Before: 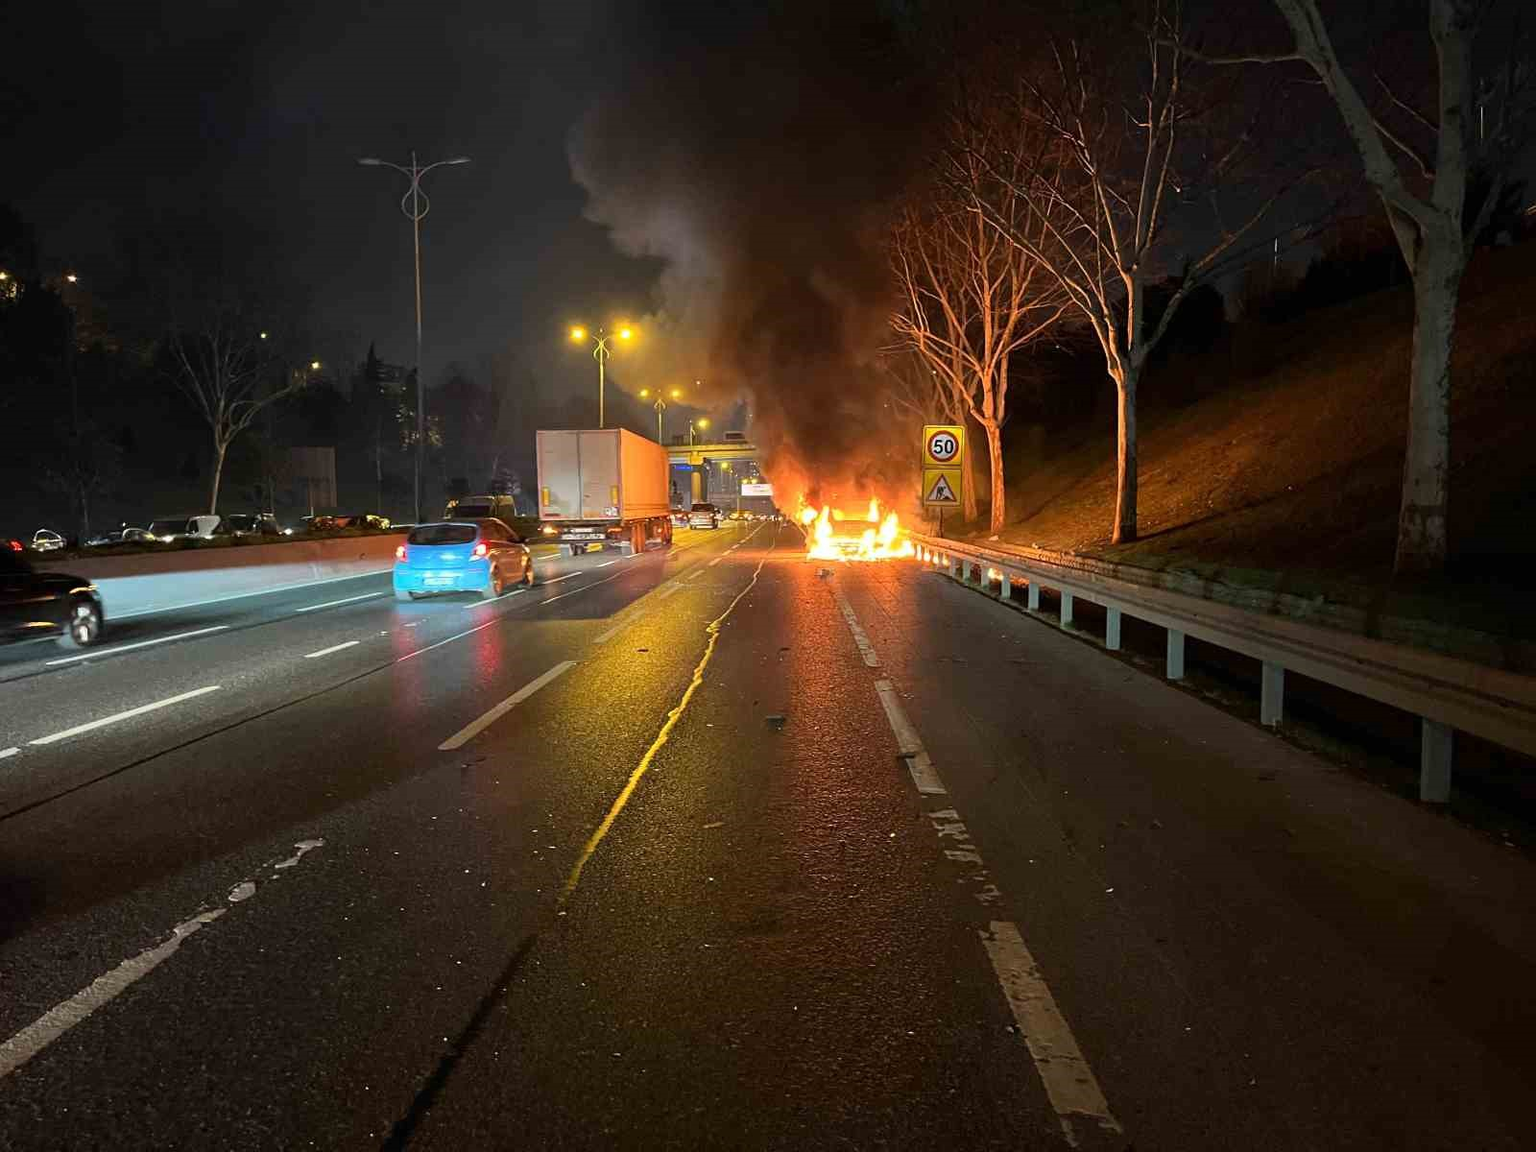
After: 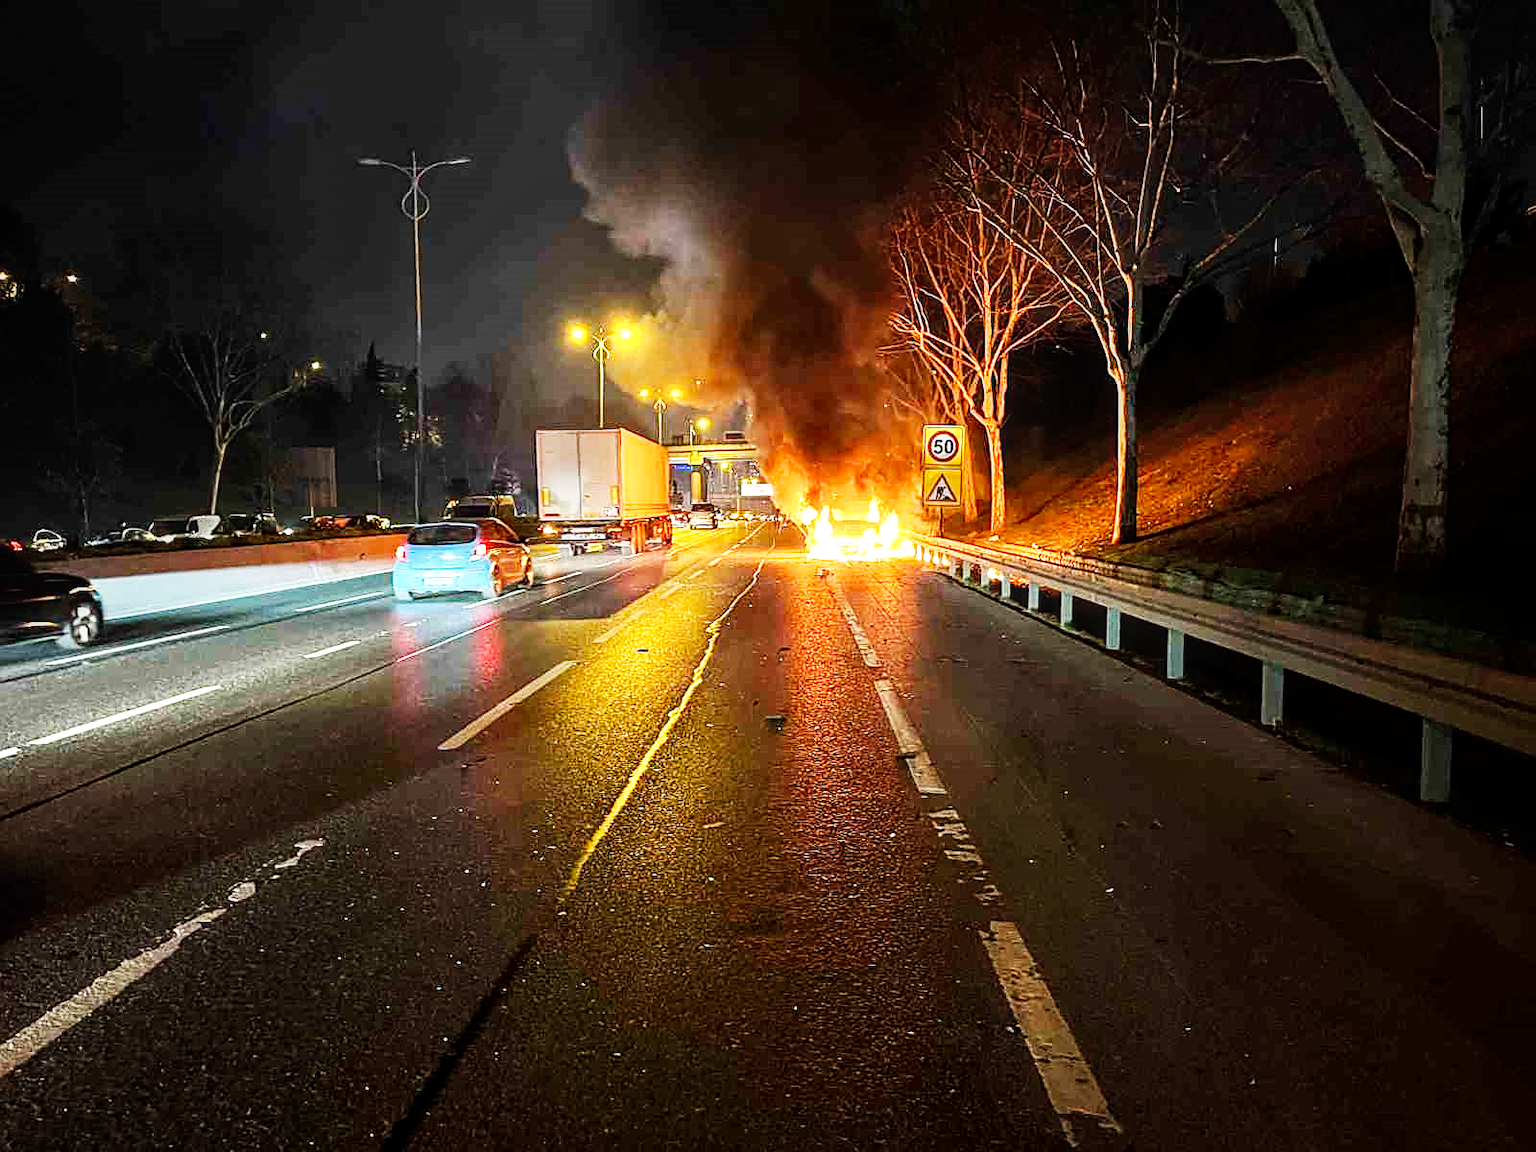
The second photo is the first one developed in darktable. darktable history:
local contrast: on, module defaults
base curve: curves: ch0 [(0, 0) (0.007, 0.004) (0.027, 0.03) (0.046, 0.07) (0.207, 0.54) (0.442, 0.872) (0.673, 0.972) (1, 1)], preserve colors none
sharpen: on, module defaults
